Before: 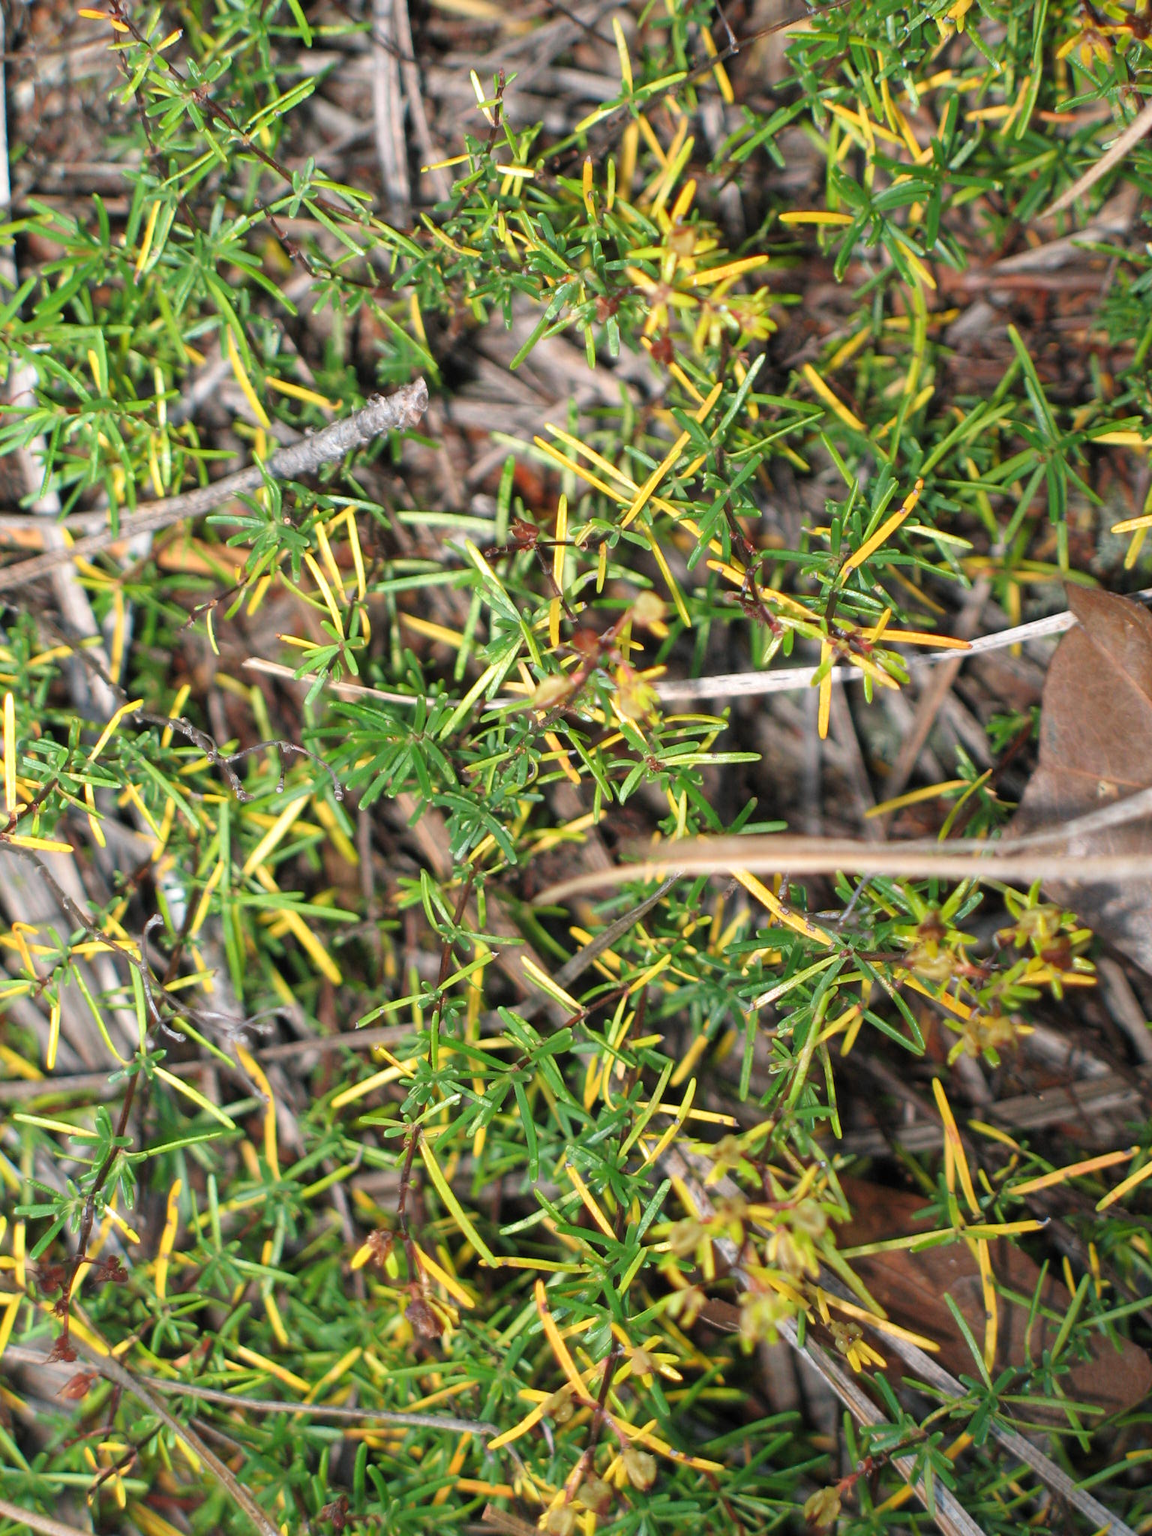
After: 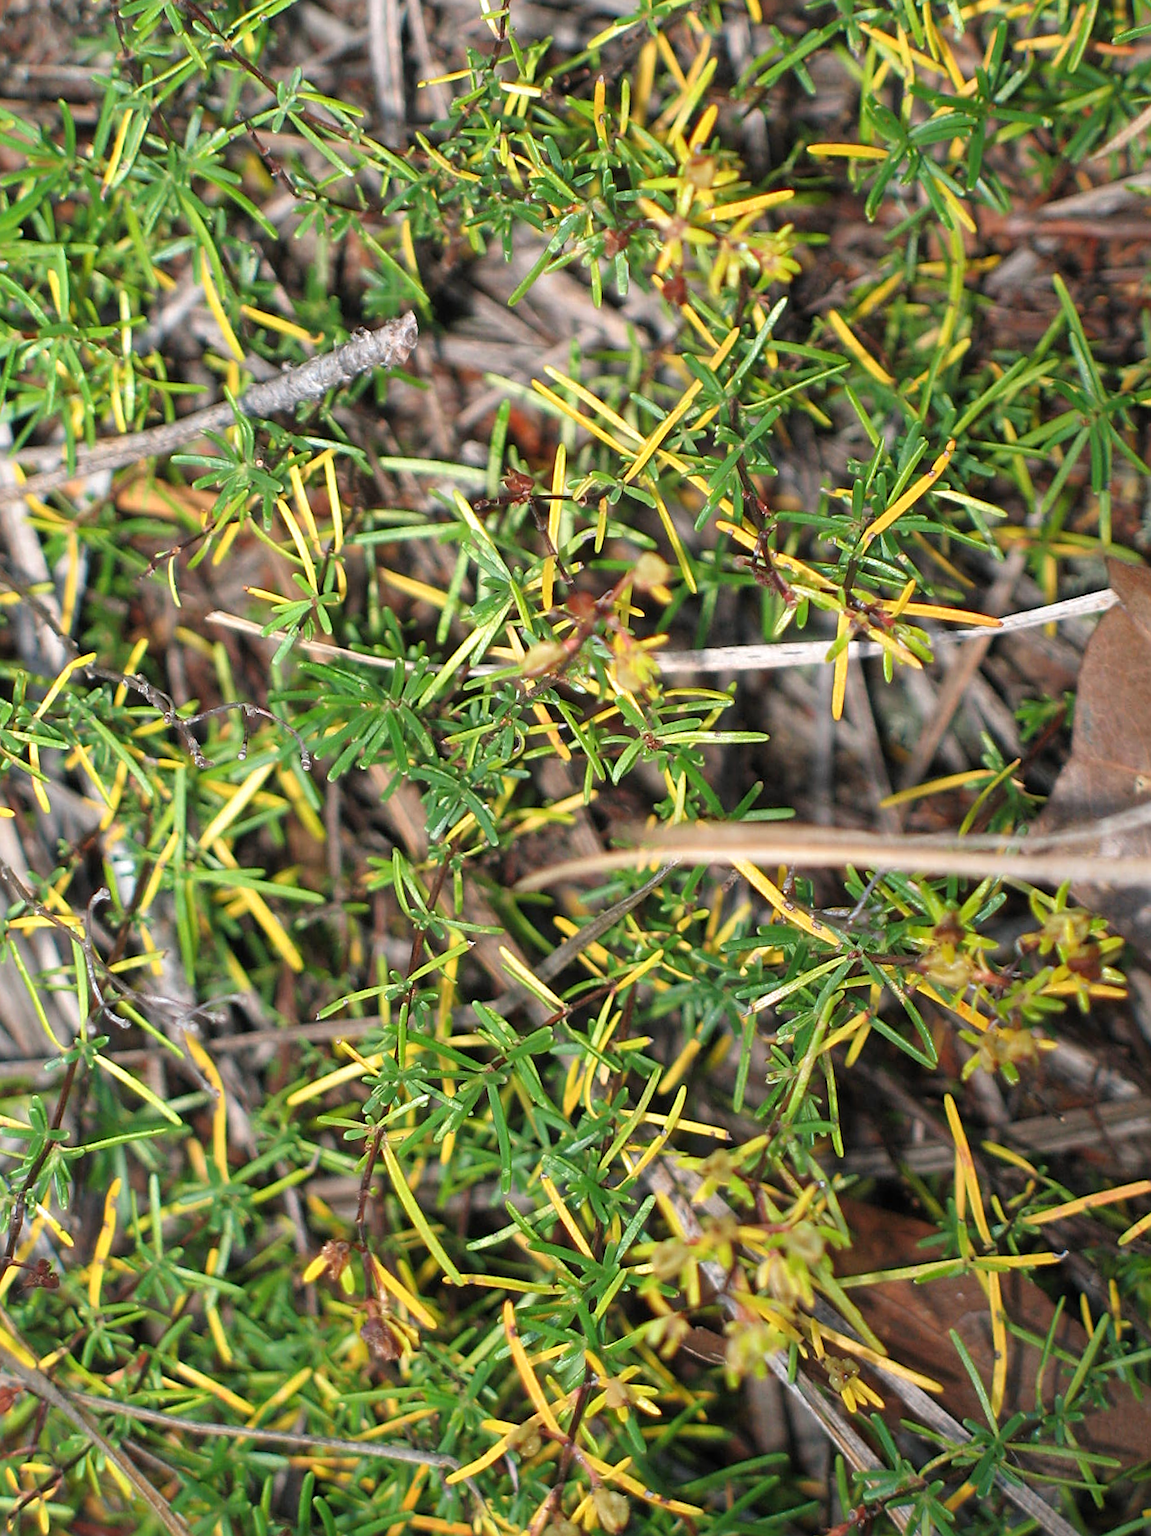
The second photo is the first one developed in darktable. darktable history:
sharpen: on, module defaults
crop and rotate: angle -1.83°, left 3.129%, top 3.851%, right 1.445%, bottom 0.718%
